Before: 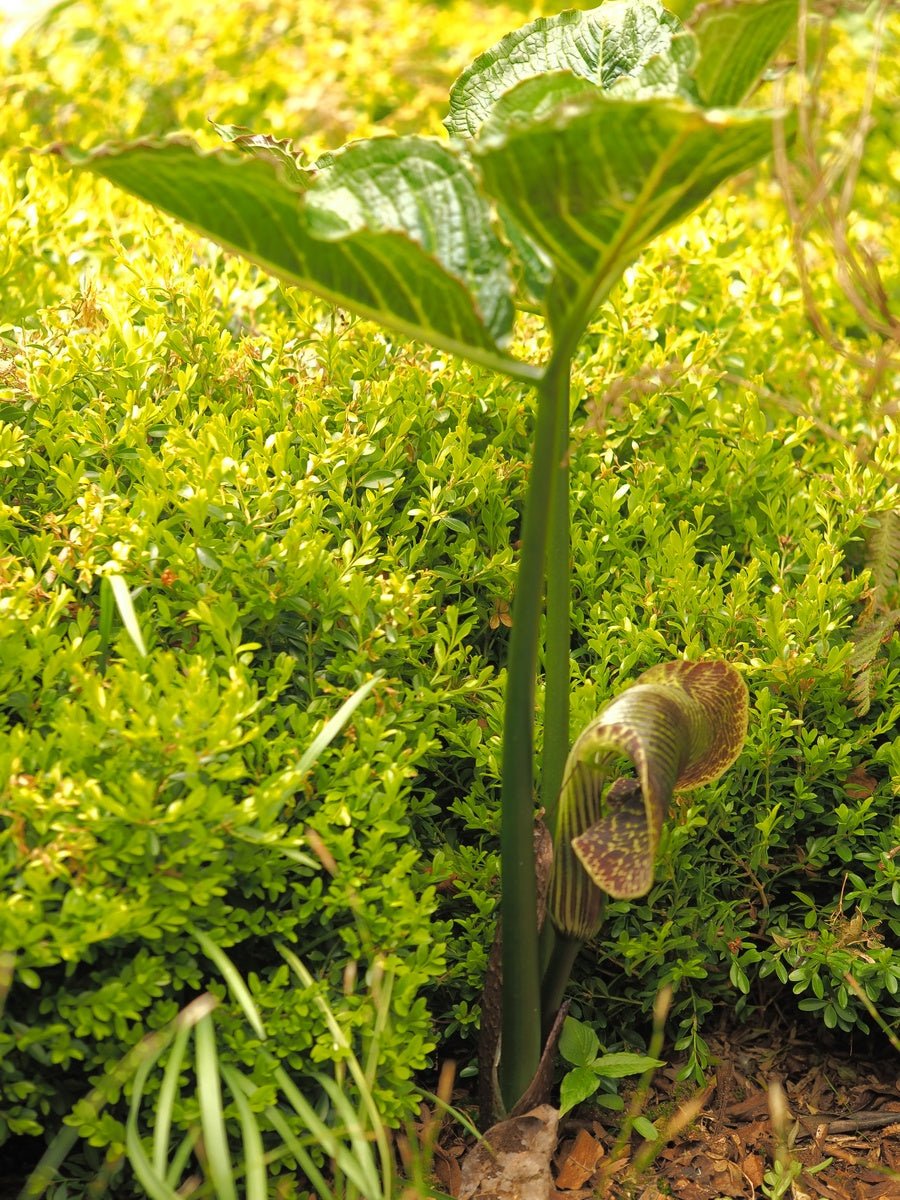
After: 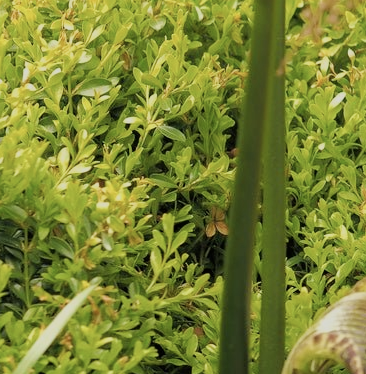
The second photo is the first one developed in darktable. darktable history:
filmic rgb: black relative exposure -7.65 EV, white relative exposure 4.56 EV, hardness 3.61
contrast brightness saturation: contrast 0.106, saturation -0.168
crop: left 31.622%, top 32.668%, right 27.679%, bottom 36.122%
